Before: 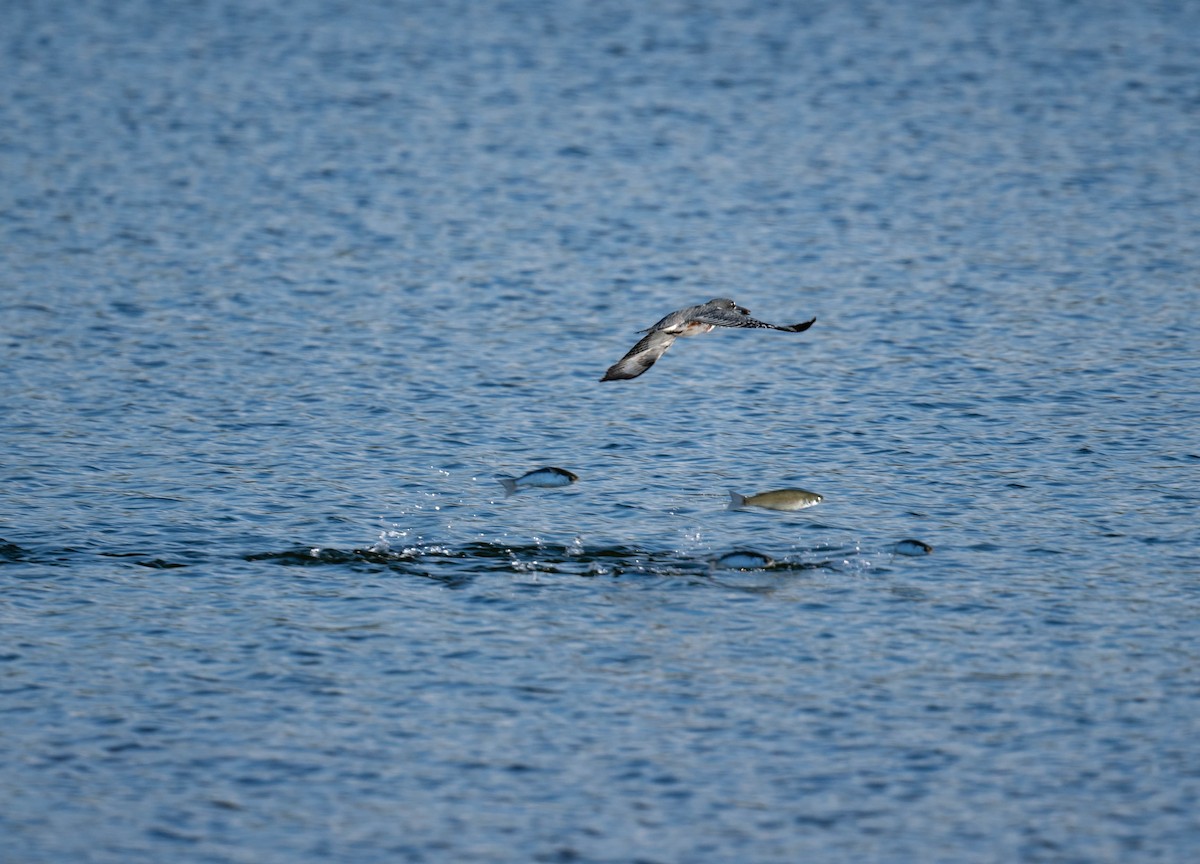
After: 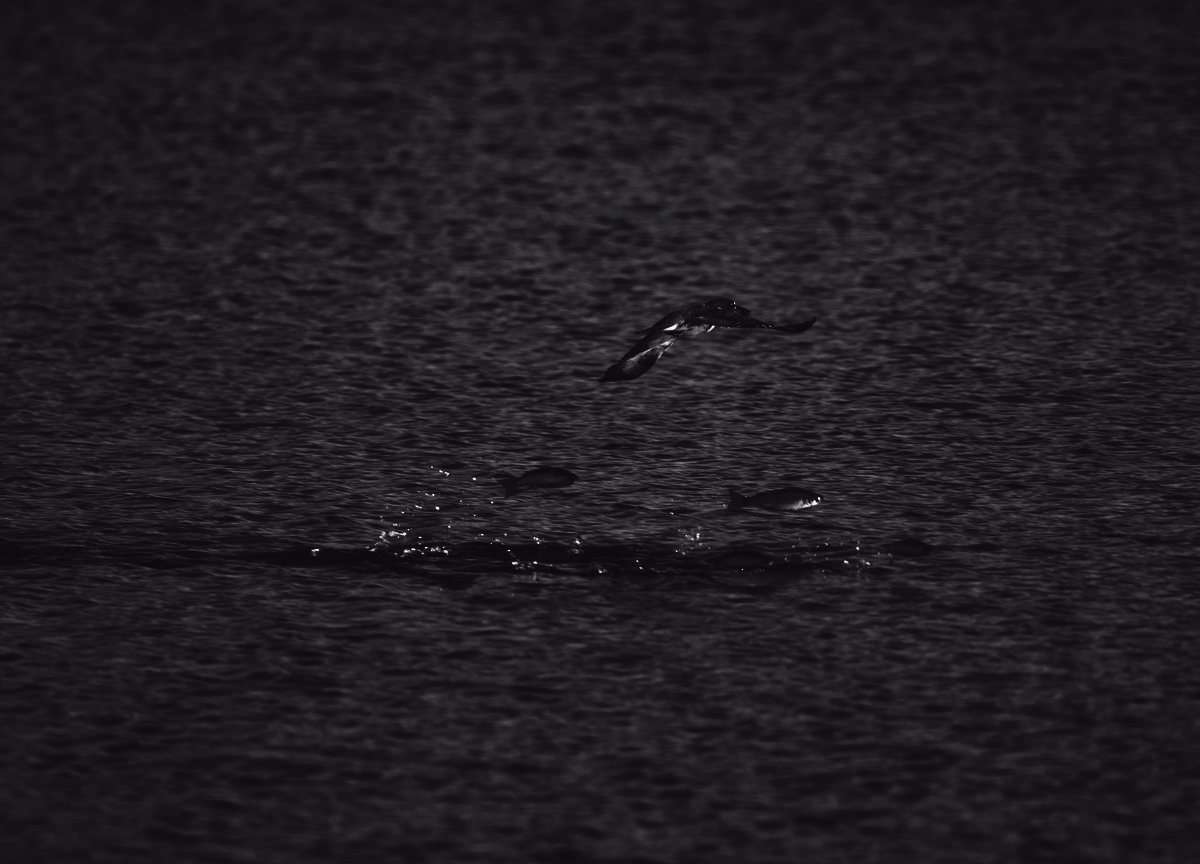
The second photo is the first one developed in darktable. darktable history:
contrast brightness saturation: contrast 0.02, brightness -1, saturation -1
color balance rgb: perceptual saturation grading › global saturation 20%, perceptual saturation grading › highlights -25%, perceptual saturation grading › shadows 50%, global vibrance -25%
tone curve: curves: ch0 [(0, 0.031) (0.139, 0.084) (0.311, 0.278) (0.495, 0.544) (0.718, 0.816) (0.841, 0.909) (1, 0.967)]; ch1 [(0, 0) (0.272, 0.249) (0.388, 0.385) (0.479, 0.456) (0.495, 0.497) (0.538, 0.55) (0.578, 0.595) (0.707, 0.778) (1, 1)]; ch2 [(0, 0) (0.125, 0.089) (0.353, 0.329) (0.443, 0.408) (0.502, 0.495) (0.56, 0.553) (0.608, 0.631) (1, 1)], color space Lab, independent channels, preserve colors none
